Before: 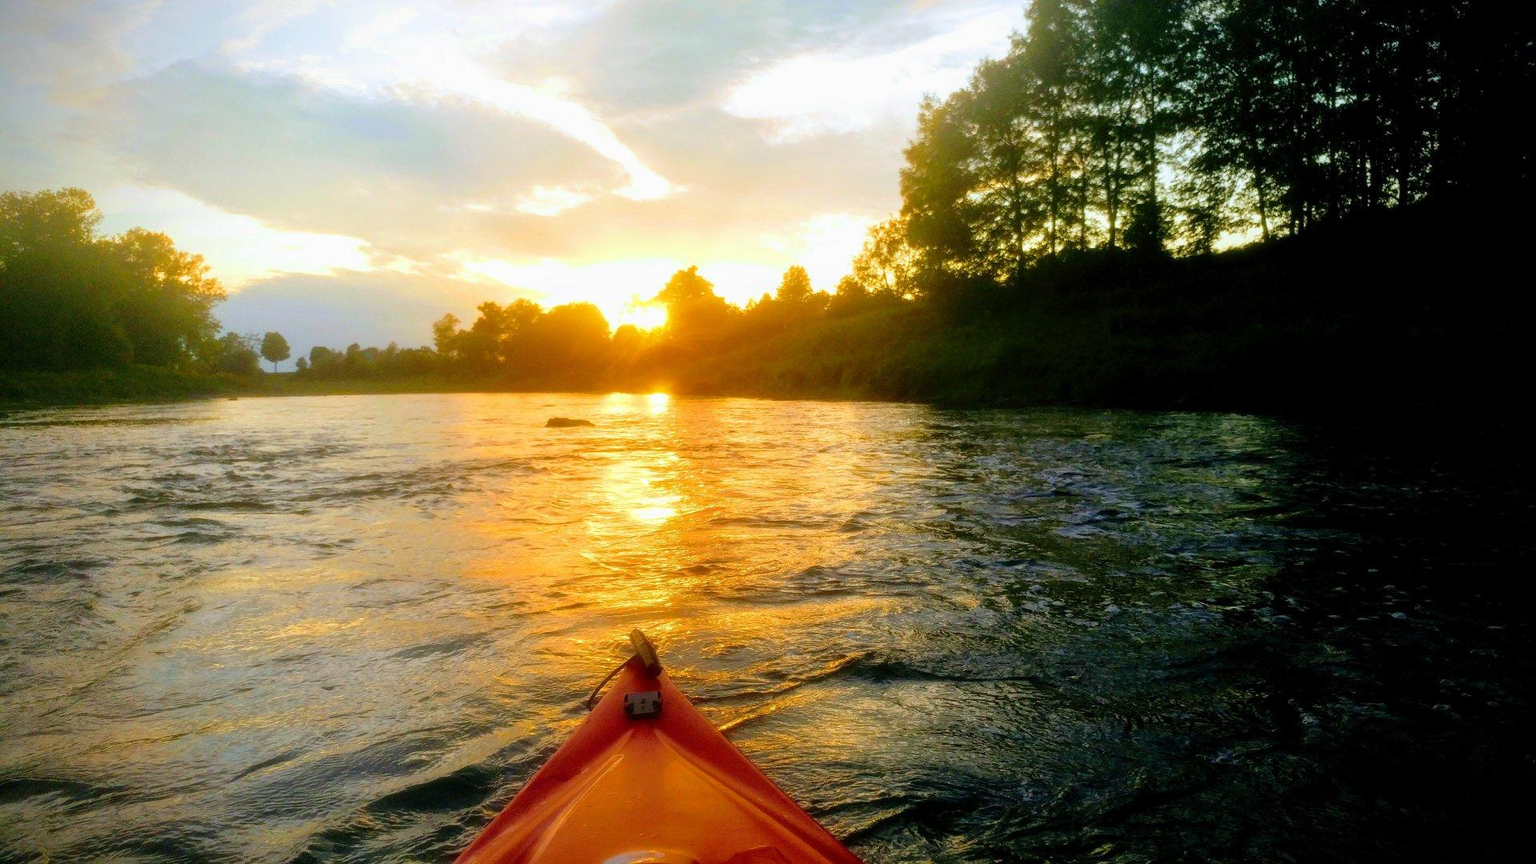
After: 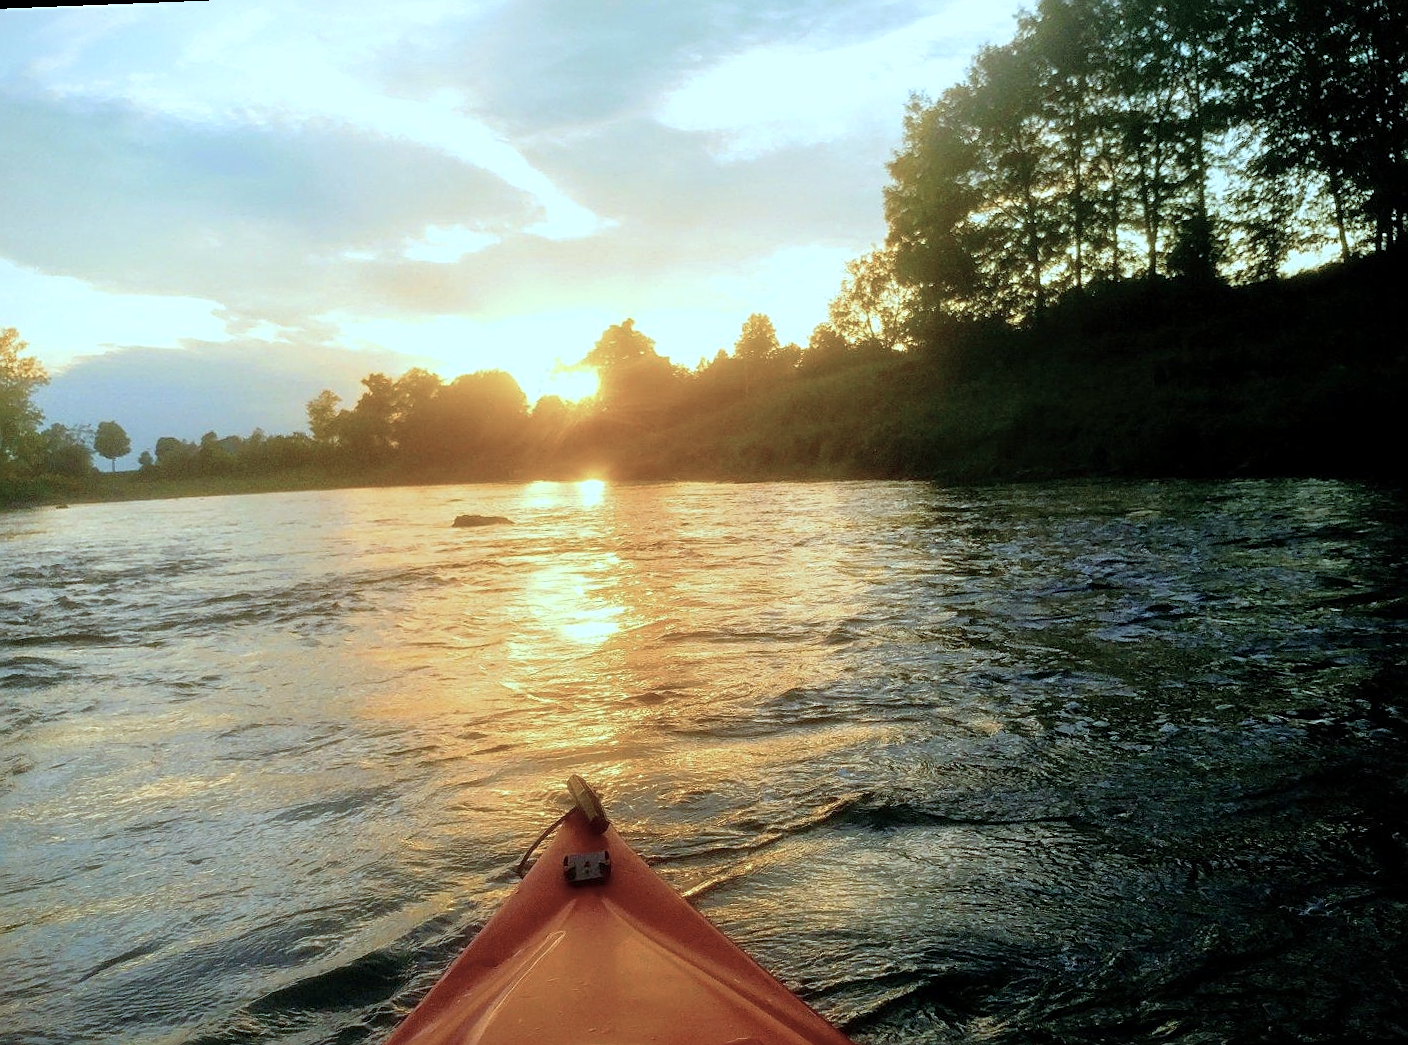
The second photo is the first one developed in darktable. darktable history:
color correction: highlights a* -12.64, highlights b* -18.1, saturation 0.7
sharpen: on, module defaults
rotate and perspective: rotation -2.12°, lens shift (vertical) 0.009, lens shift (horizontal) -0.008, automatic cropping original format, crop left 0.036, crop right 0.964, crop top 0.05, crop bottom 0.959
crop: left 9.88%, right 12.664%
